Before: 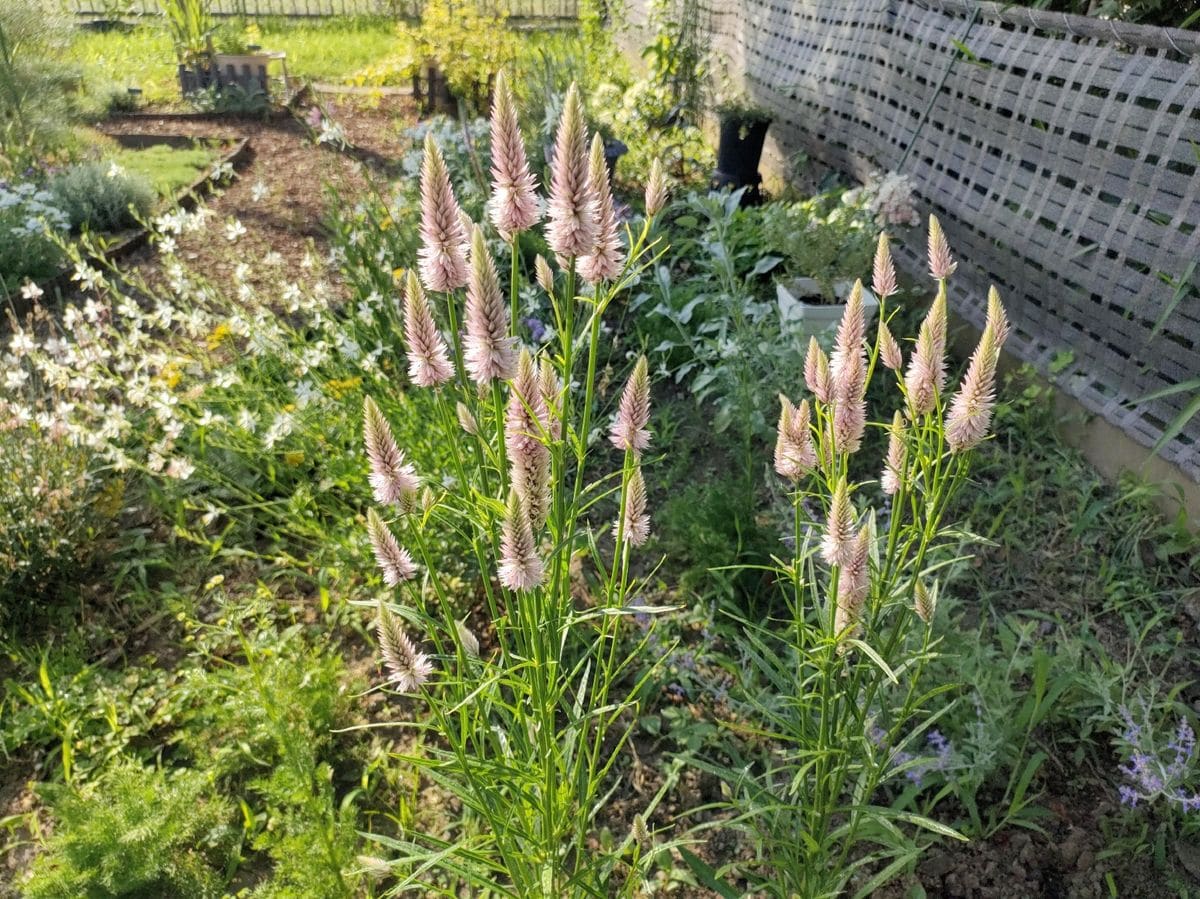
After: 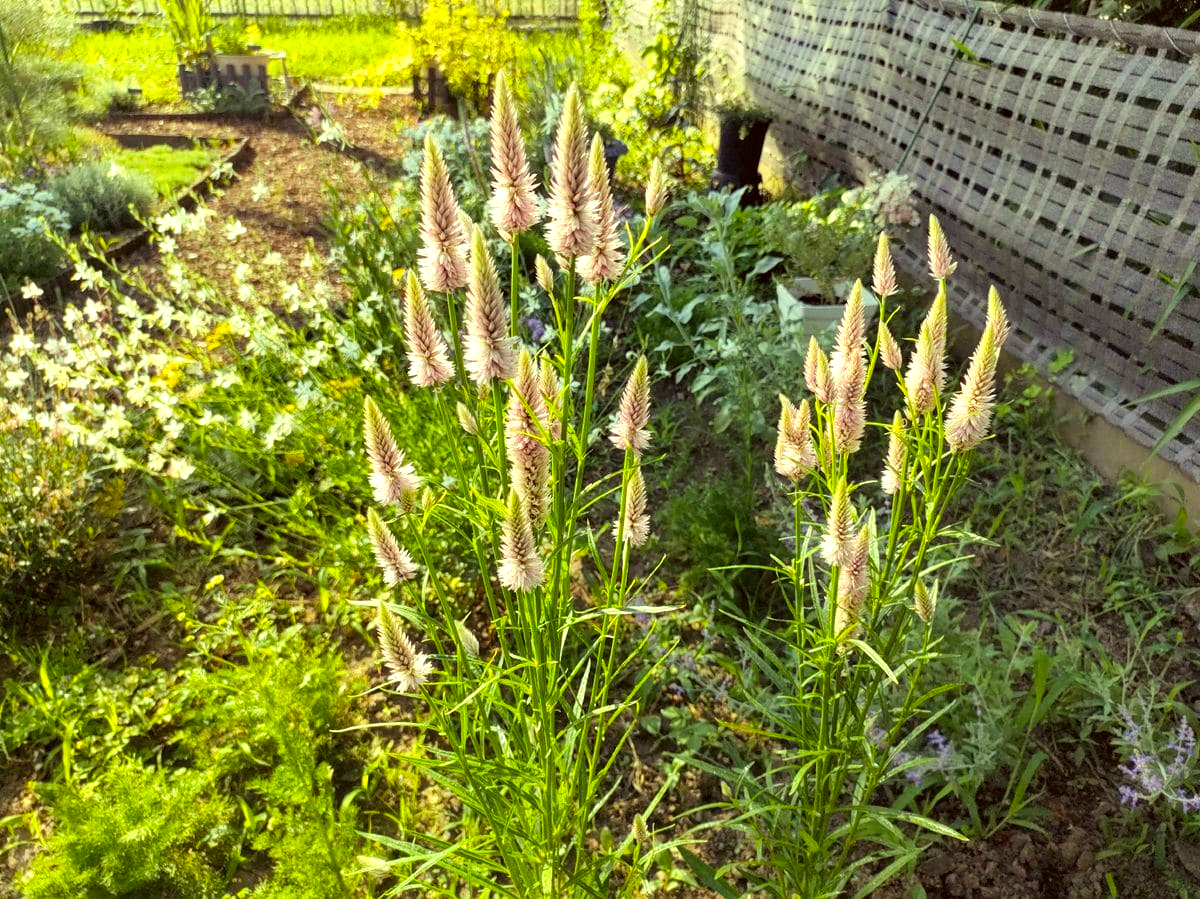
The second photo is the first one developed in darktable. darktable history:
color balance rgb: highlights gain › luminance 15.185%, highlights gain › chroma 6.965%, highlights gain › hue 122.57°, perceptual saturation grading › global saturation 30.712%, perceptual brilliance grading › highlights 9.215%, perceptual brilliance grading › mid-tones 5.16%
color correction: highlights a* 6.71, highlights b* 7.58, shadows a* 5.38, shadows b* 7.15, saturation 0.929
